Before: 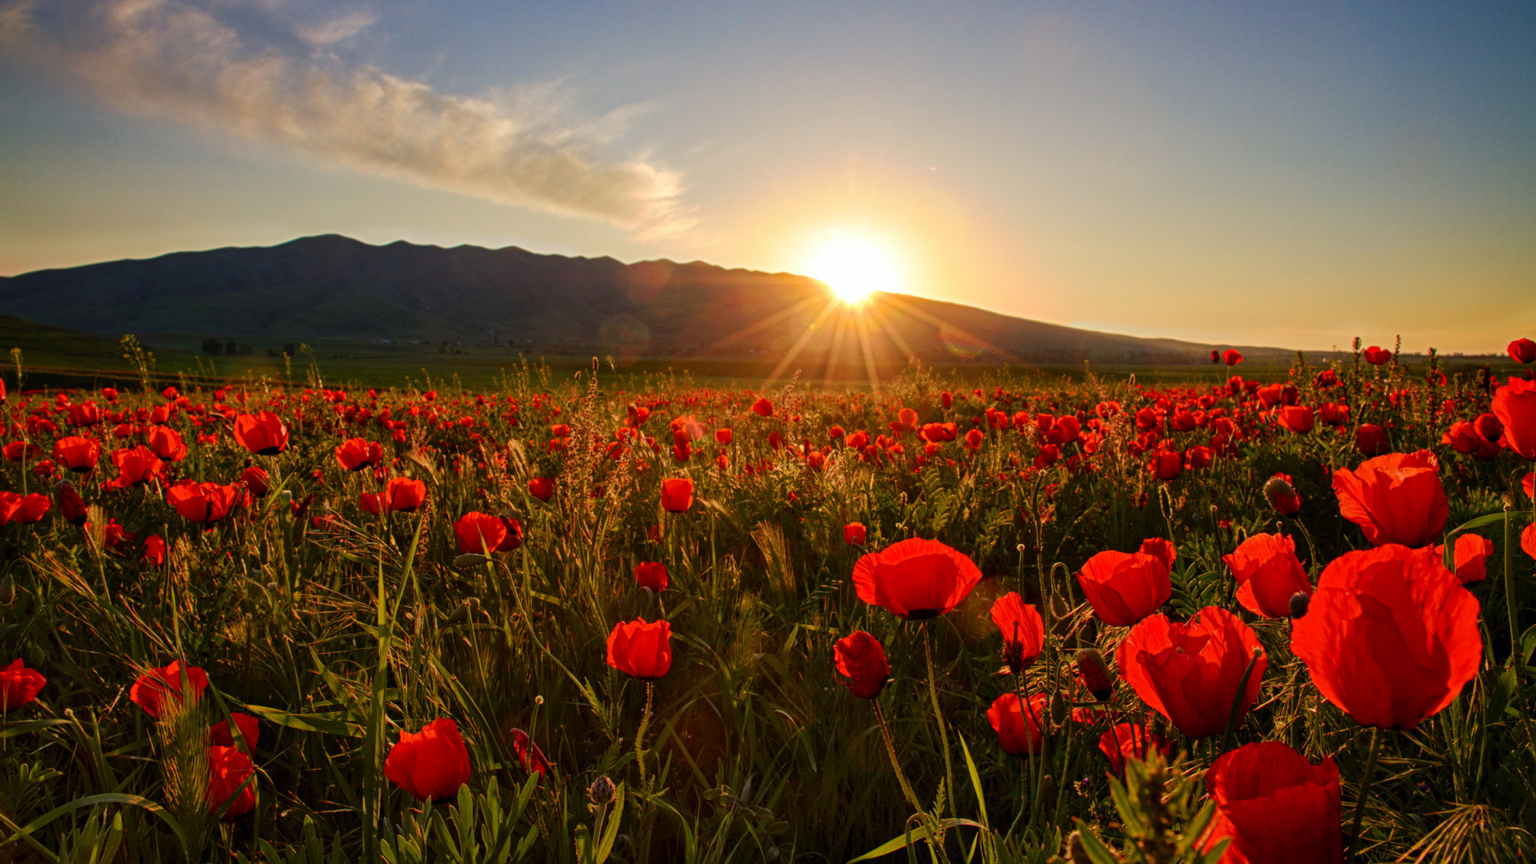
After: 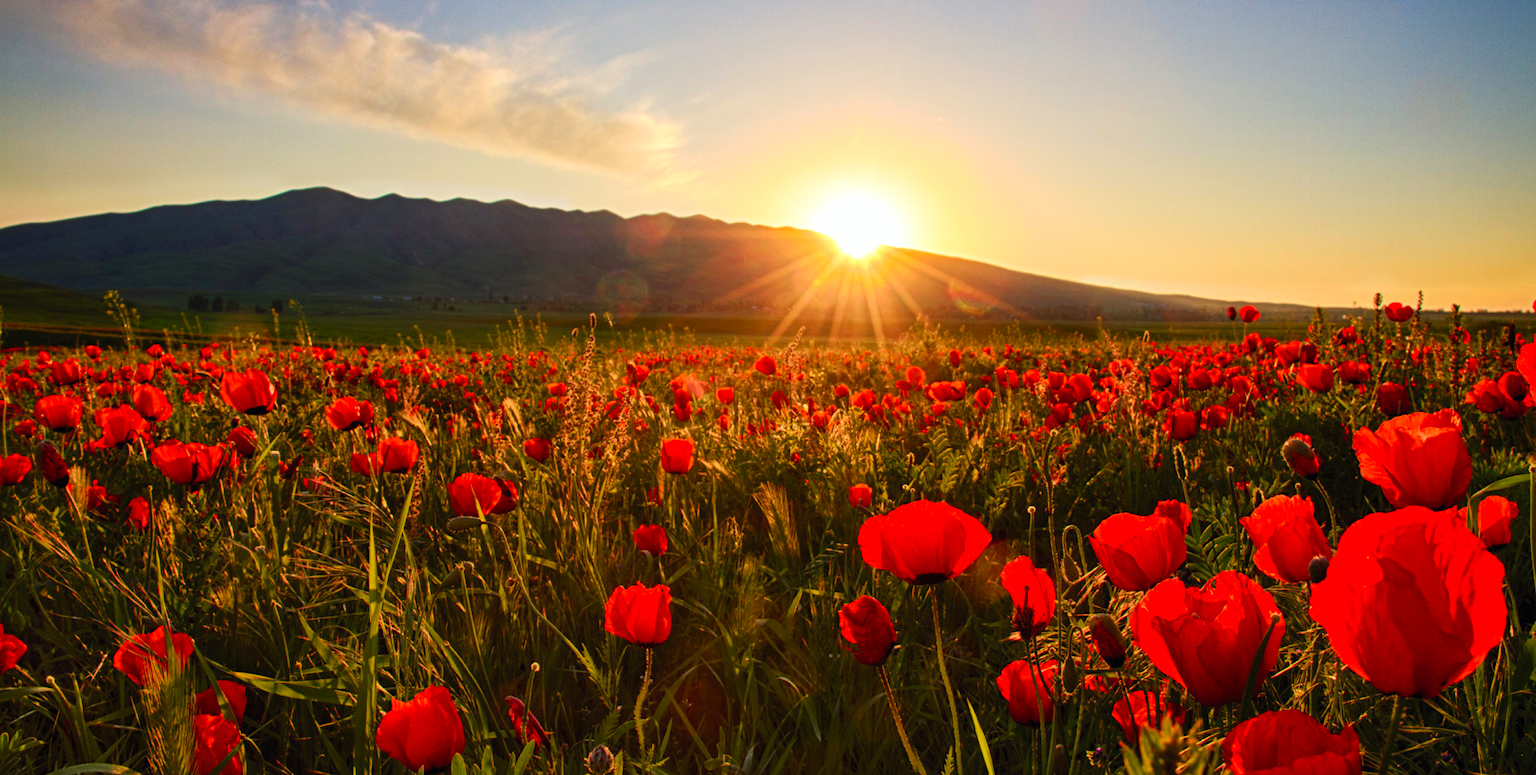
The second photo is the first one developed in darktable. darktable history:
contrast brightness saturation: contrast 0.2, brightness 0.158, saturation 0.222
crop: left 1.35%, top 6.117%, right 1.571%, bottom 6.684%
